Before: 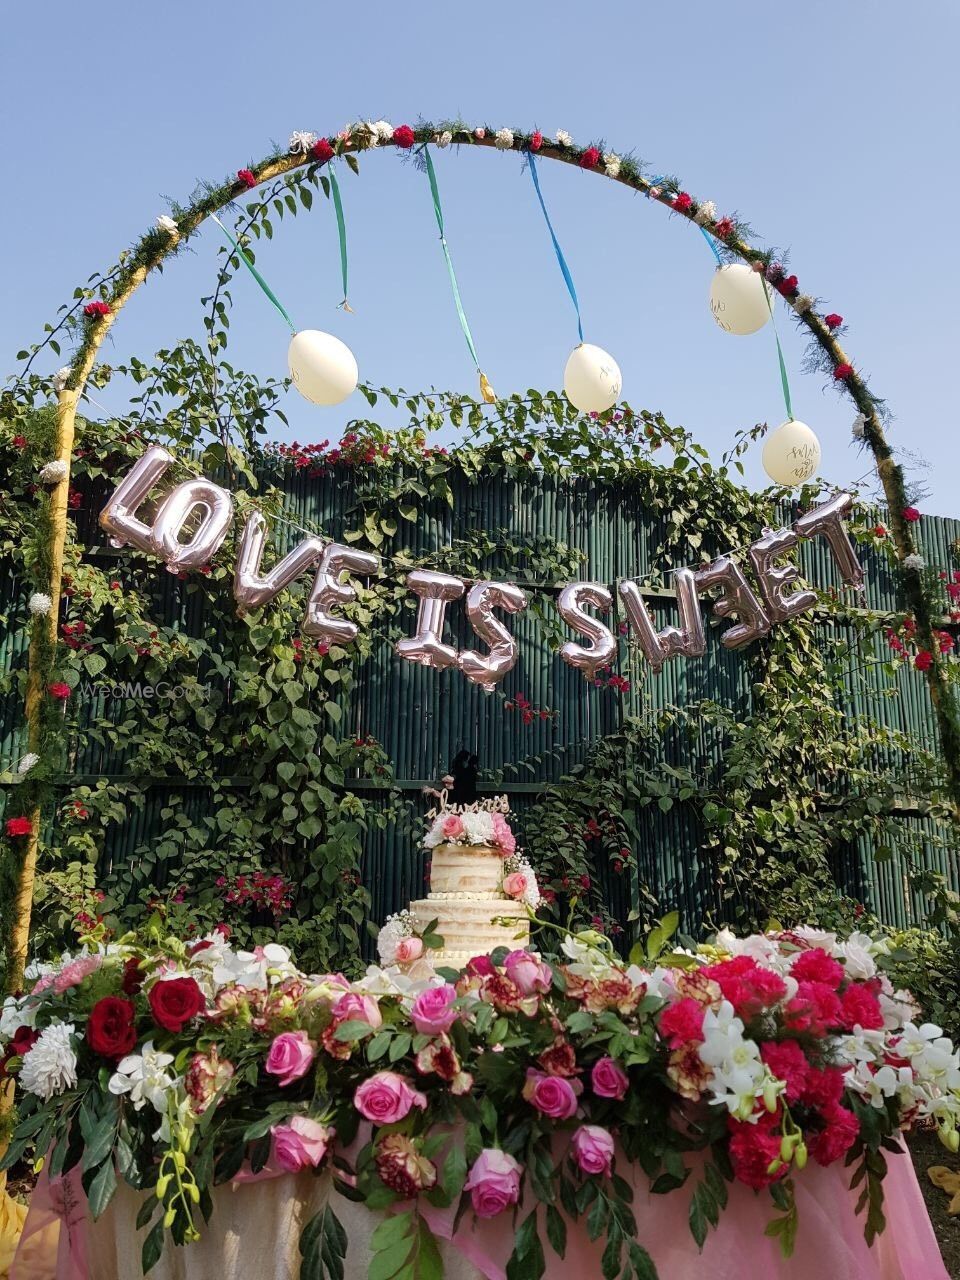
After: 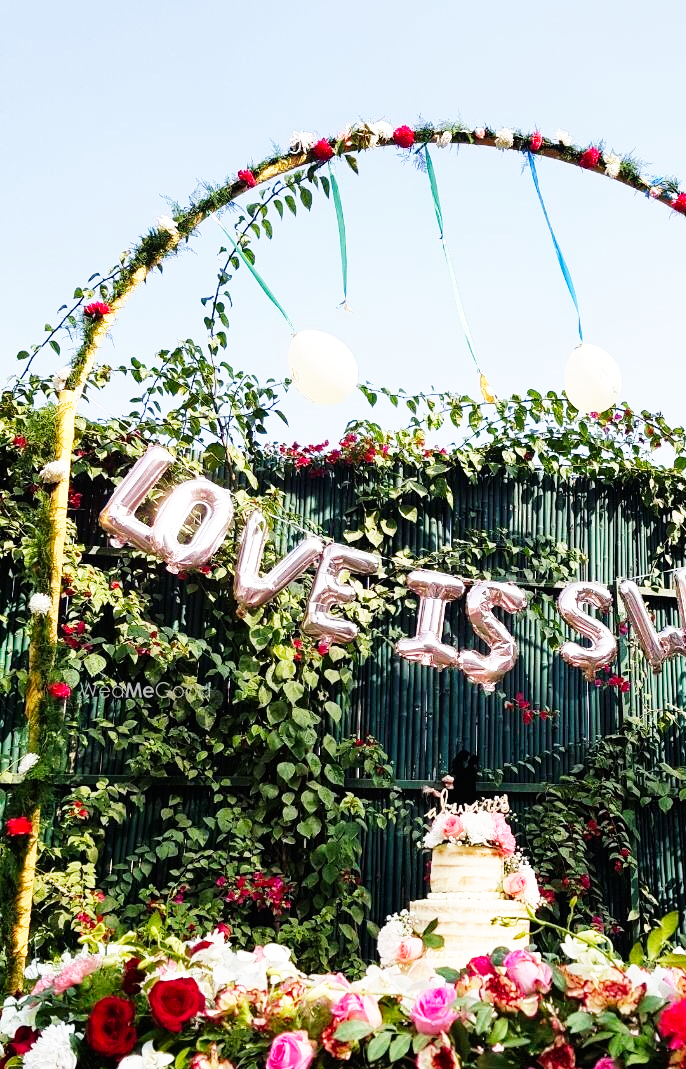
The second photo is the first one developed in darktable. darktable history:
crop: right 28.466%, bottom 16.432%
base curve: curves: ch0 [(0, 0) (0.007, 0.004) (0.027, 0.03) (0.046, 0.07) (0.207, 0.54) (0.442, 0.872) (0.673, 0.972) (1, 1)], preserve colors none
